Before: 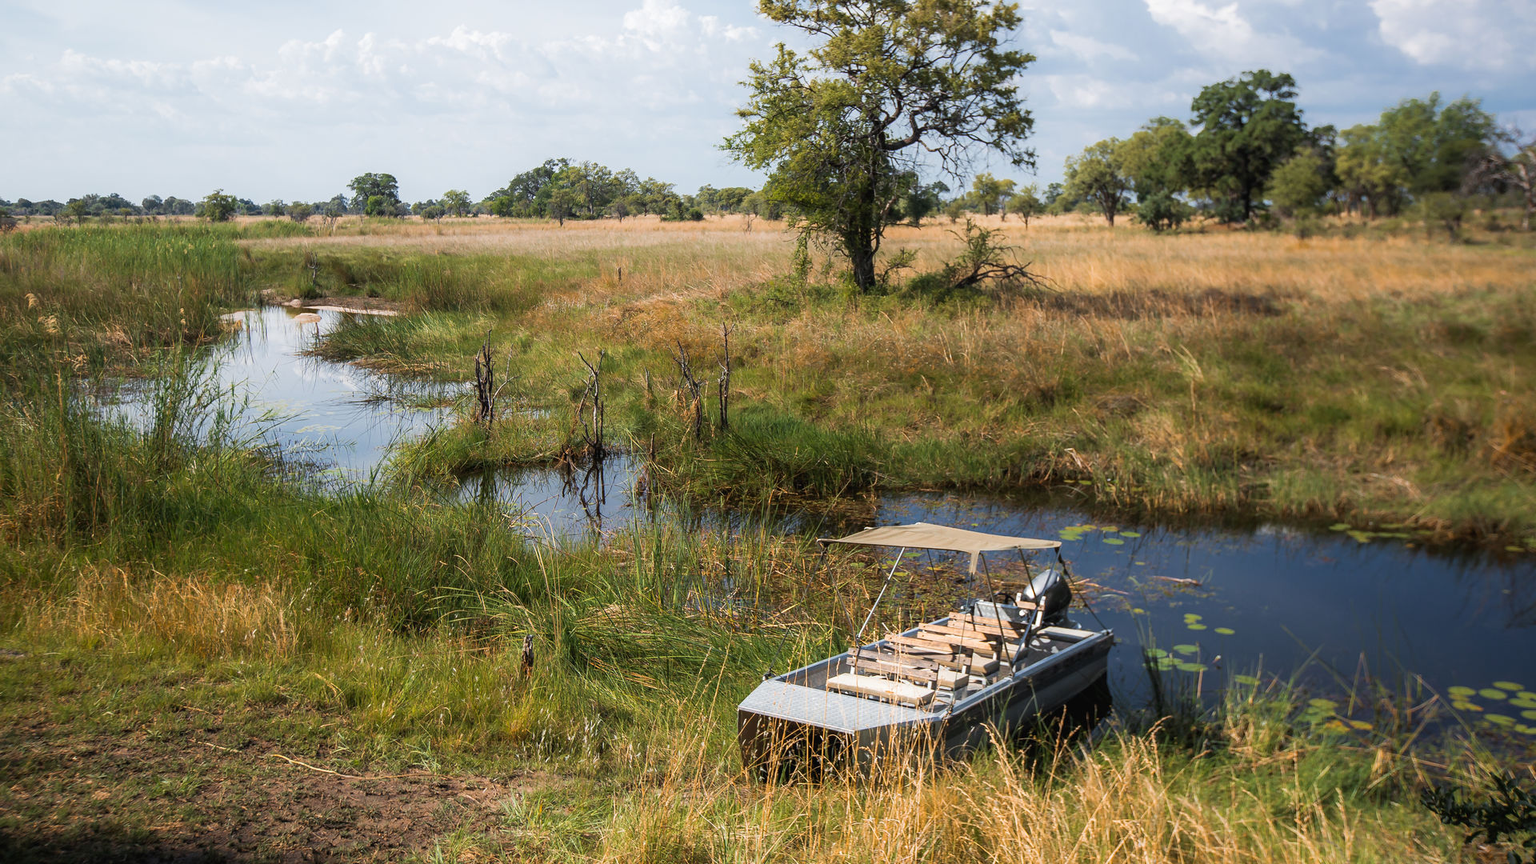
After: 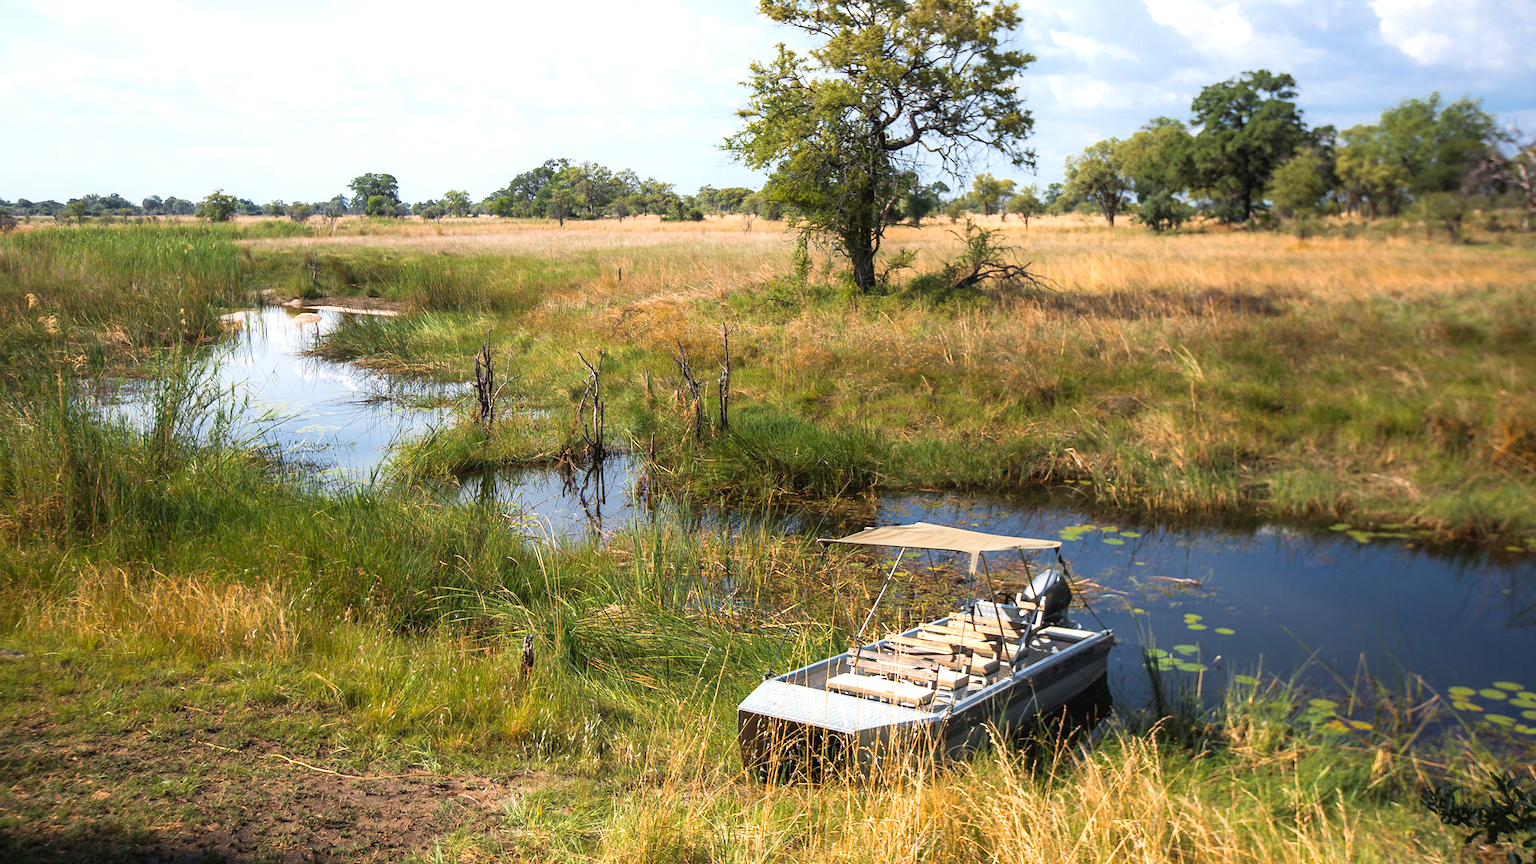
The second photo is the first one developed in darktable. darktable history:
exposure: black level correction 0, exposure 0.5 EV, compensate highlight preservation false
color balance rgb: global vibrance 20%
